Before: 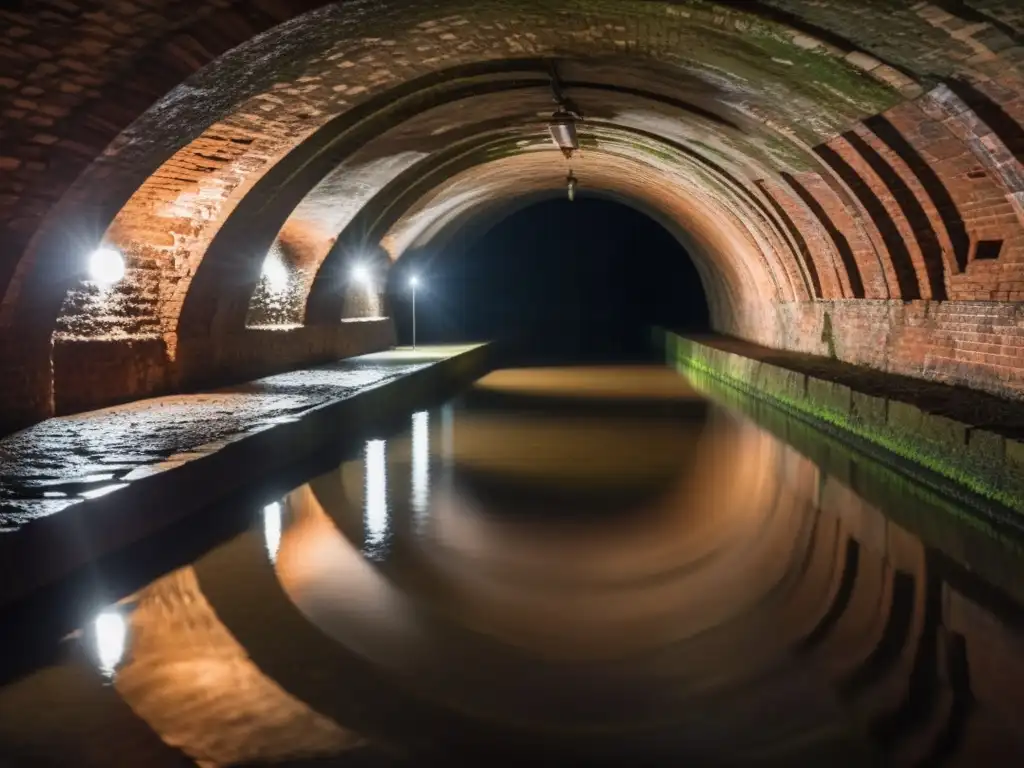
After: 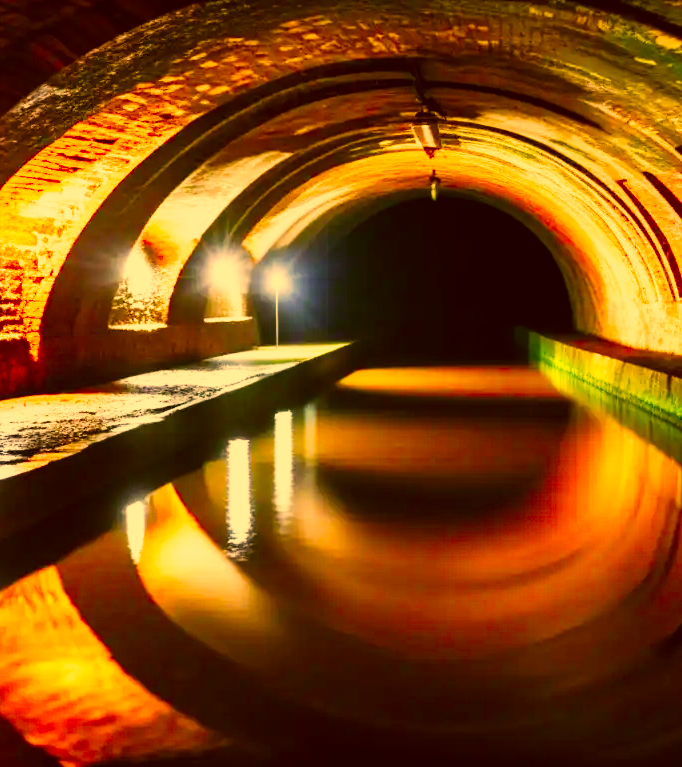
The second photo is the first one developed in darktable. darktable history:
crop and rotate: left 13.438%, right 19.887%
base curve: curves: ch0 [(0, 0) (0.007, 0.004) (0.027, 0.03) (0.046, 0.07) (0.207, 0.54) (0.442, 0.872) (0.673, 0.972) (1, 1)], preserve colors none
color correction: highlights a* 10.88, highlights b* 29.89, shadows a* 2.81, shadows b* 17.96, saturation 1.75
